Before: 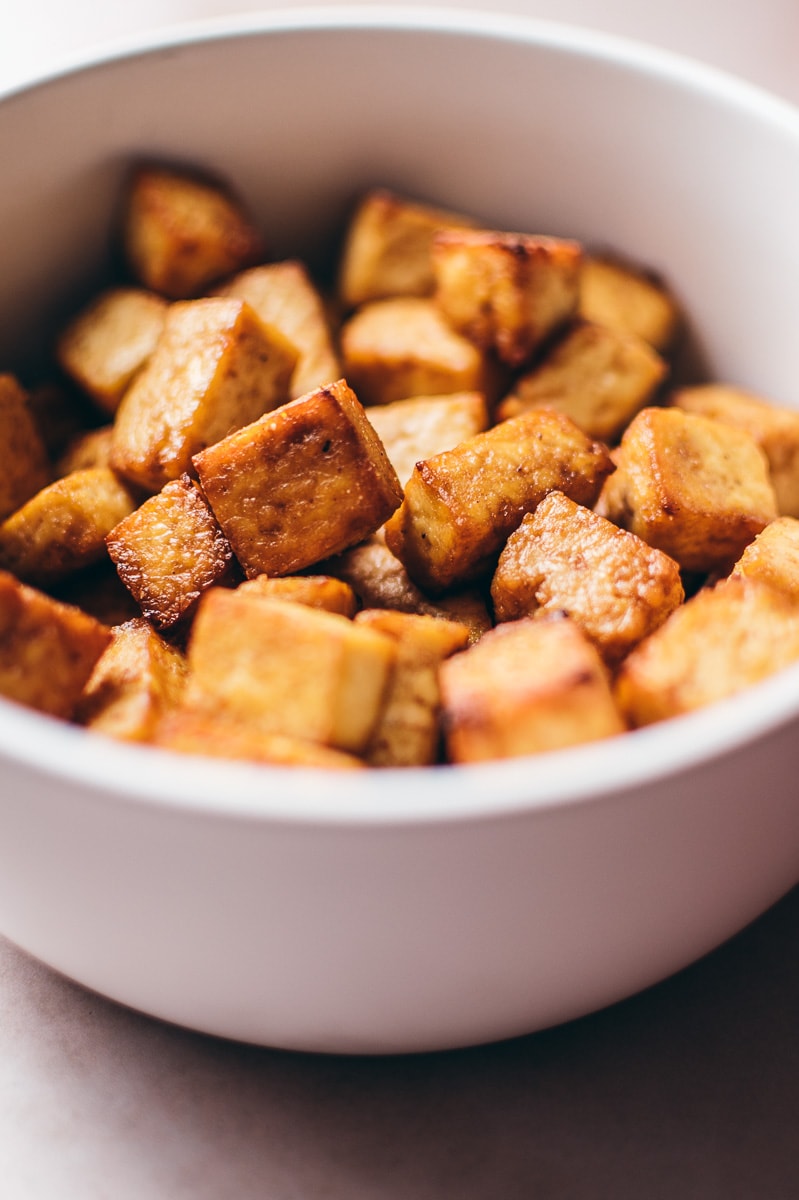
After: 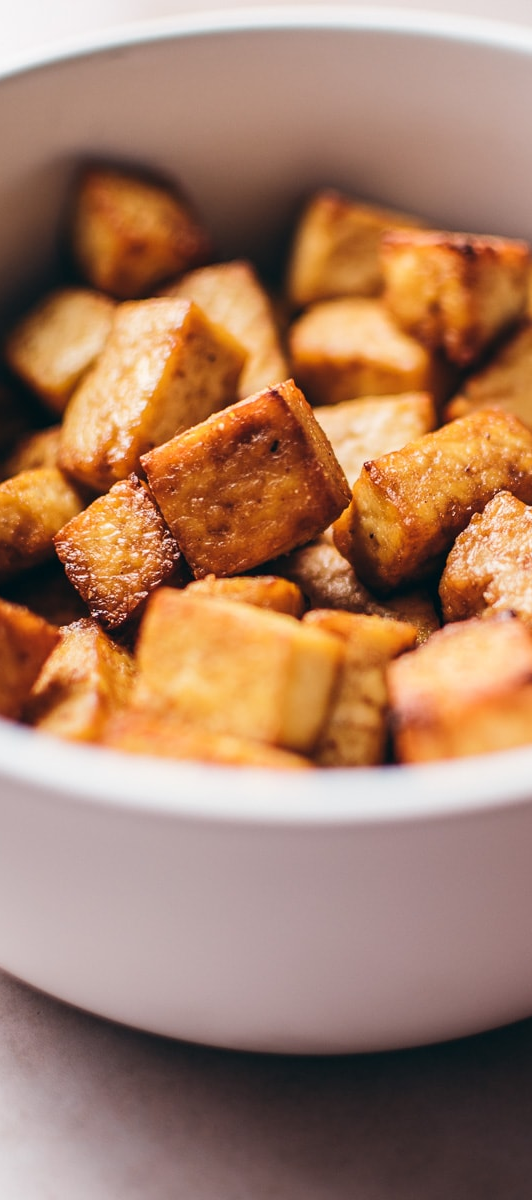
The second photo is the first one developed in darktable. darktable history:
crop and rotate: left 6.632%, right 26.665%
